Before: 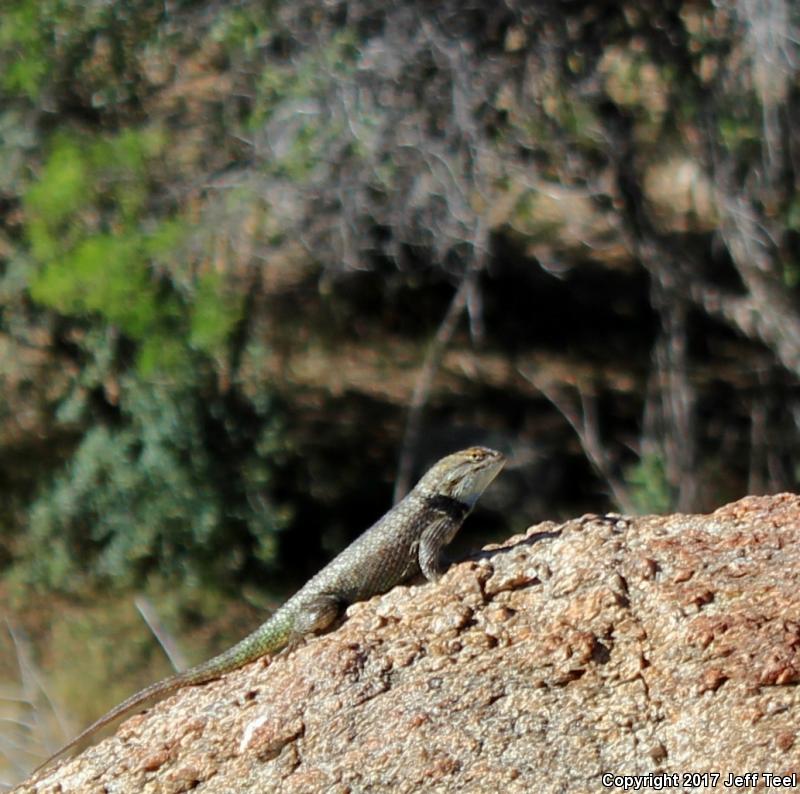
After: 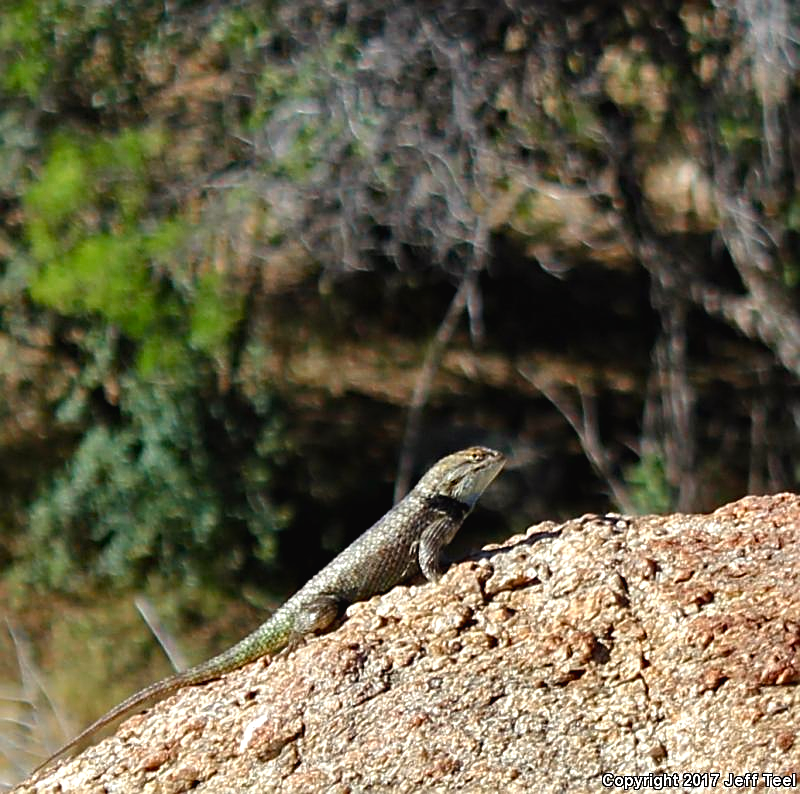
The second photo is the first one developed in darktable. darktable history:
sharpen: on, module defaults
color balance rgb: shadows lift › chroma 1%, shadows lift › hue 28.8°, power › hue 60°, highlights gain › chroma 1%, highlights gain › hue 60°, global offset › luminance 0.25%, perceptual saturation grading › highlights -20%, perceptual saturation grading › shadows 20%, perceptual brilliance grading › highlights 10%, perceptual brilliance grading › shadows -5%, global vibrance 19.67%
haze removal: adaptive false
